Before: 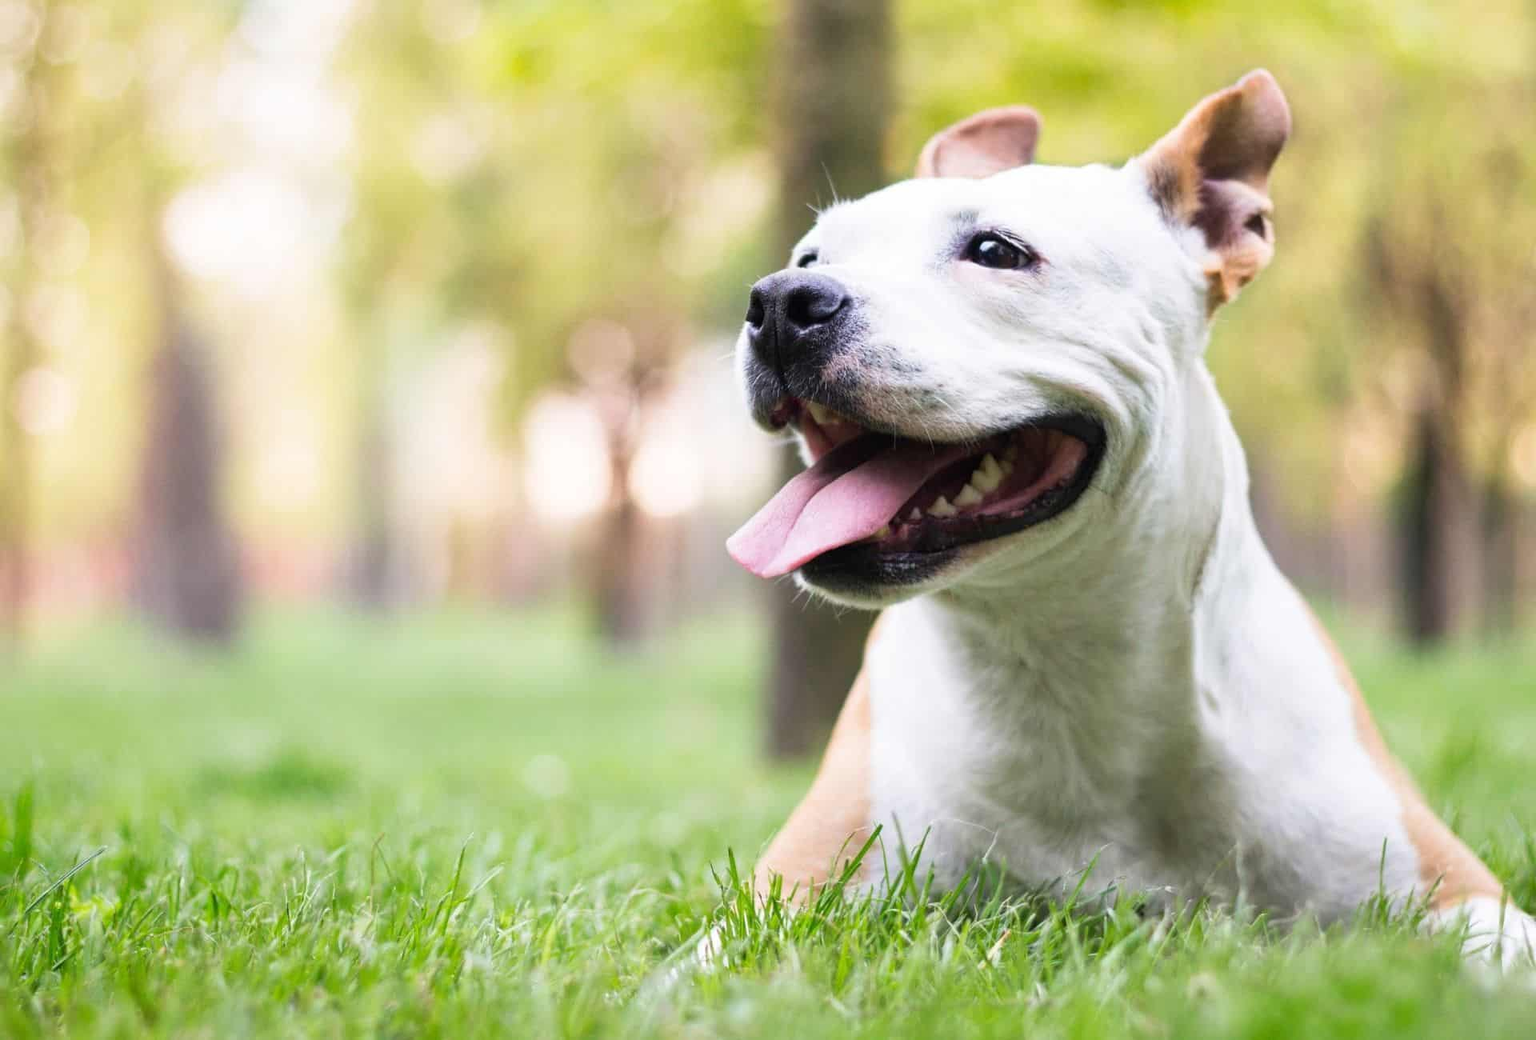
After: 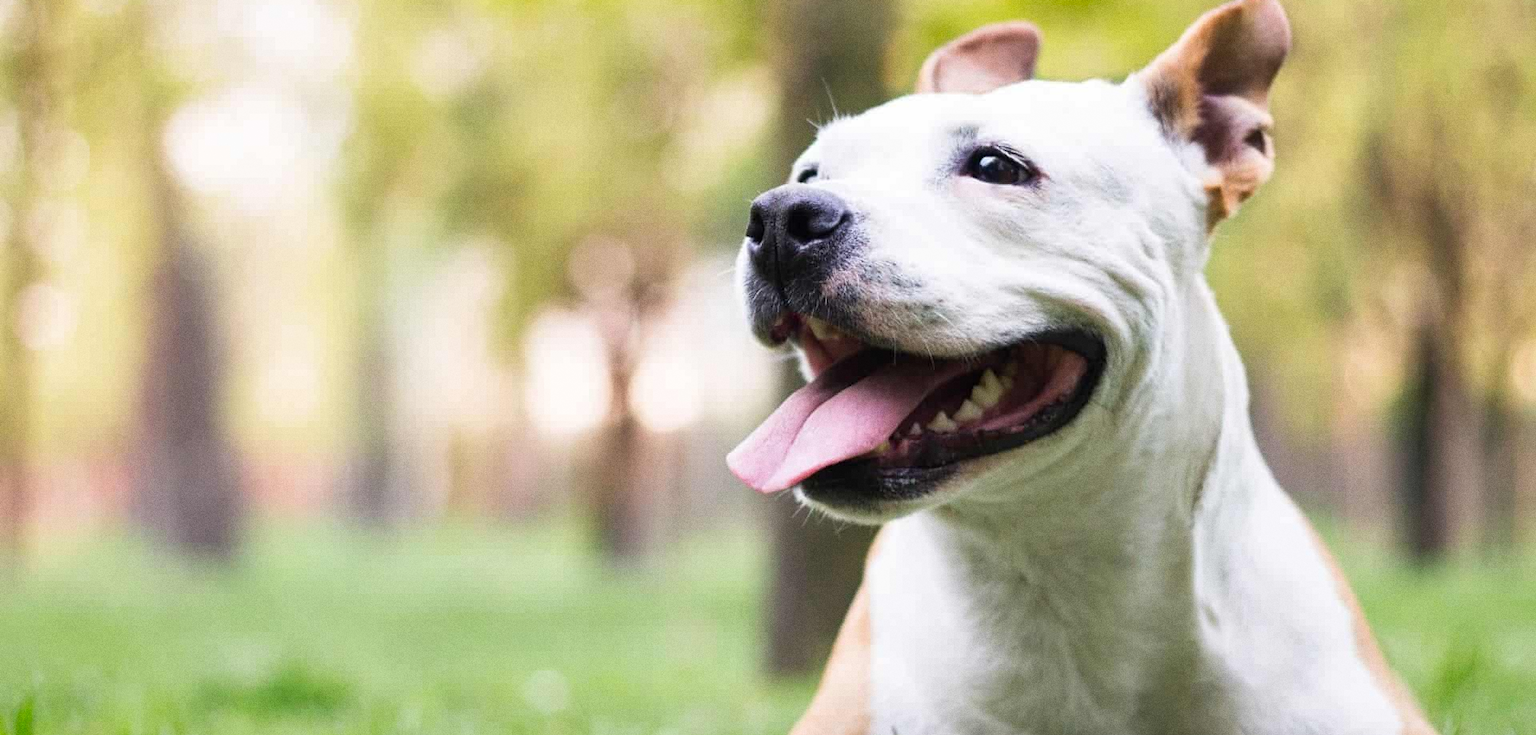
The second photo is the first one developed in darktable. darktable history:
crop and rotate: top 8.293%, bottom 20.996%
grain: coarseness 0.09 ISO
shadows and highlights: shadows 32, highlights -32, soften with gaussian
